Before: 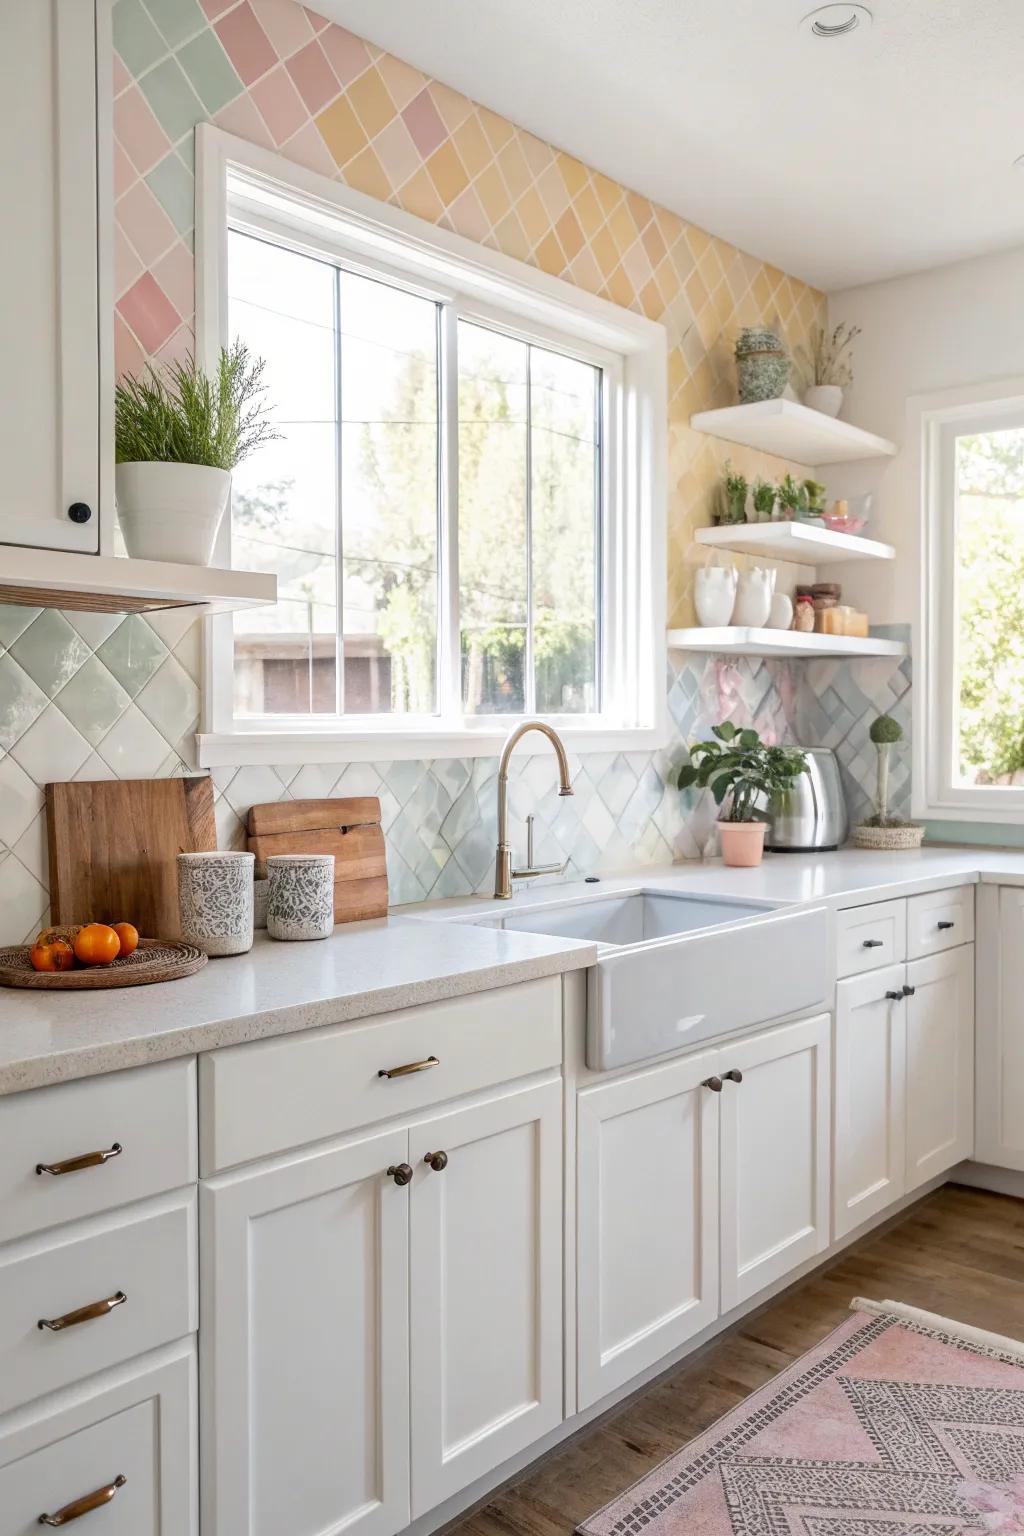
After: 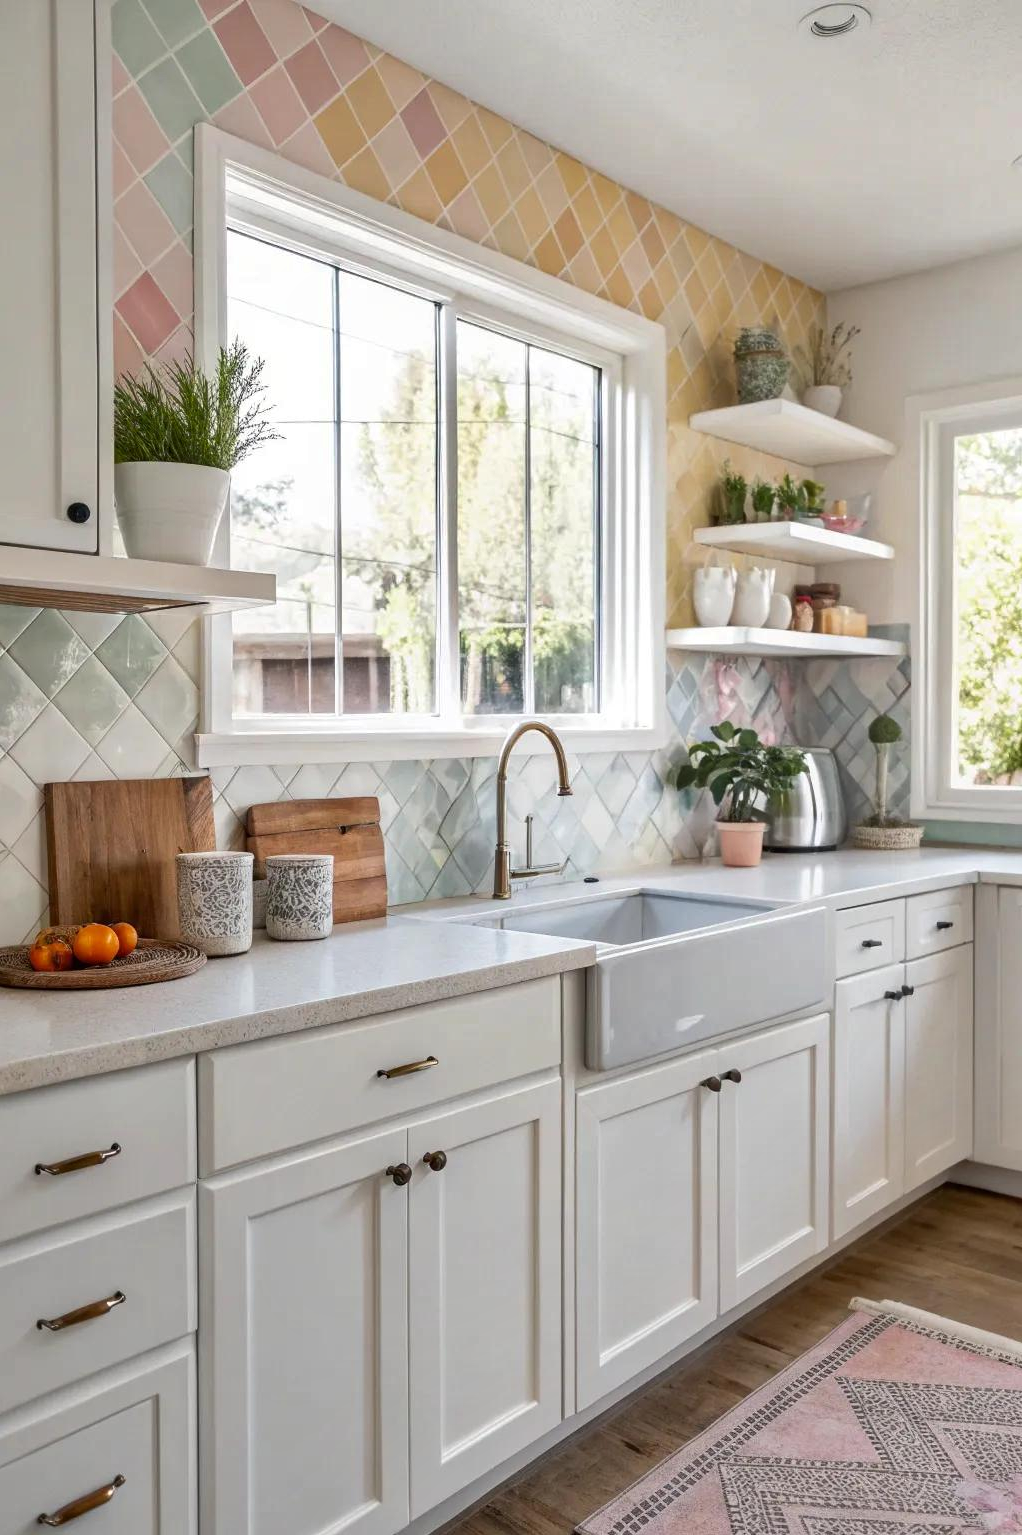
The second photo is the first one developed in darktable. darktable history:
crop and rotate: left 0.183%, bottom 0.001%
shadows and highlights: soften with gaussian
